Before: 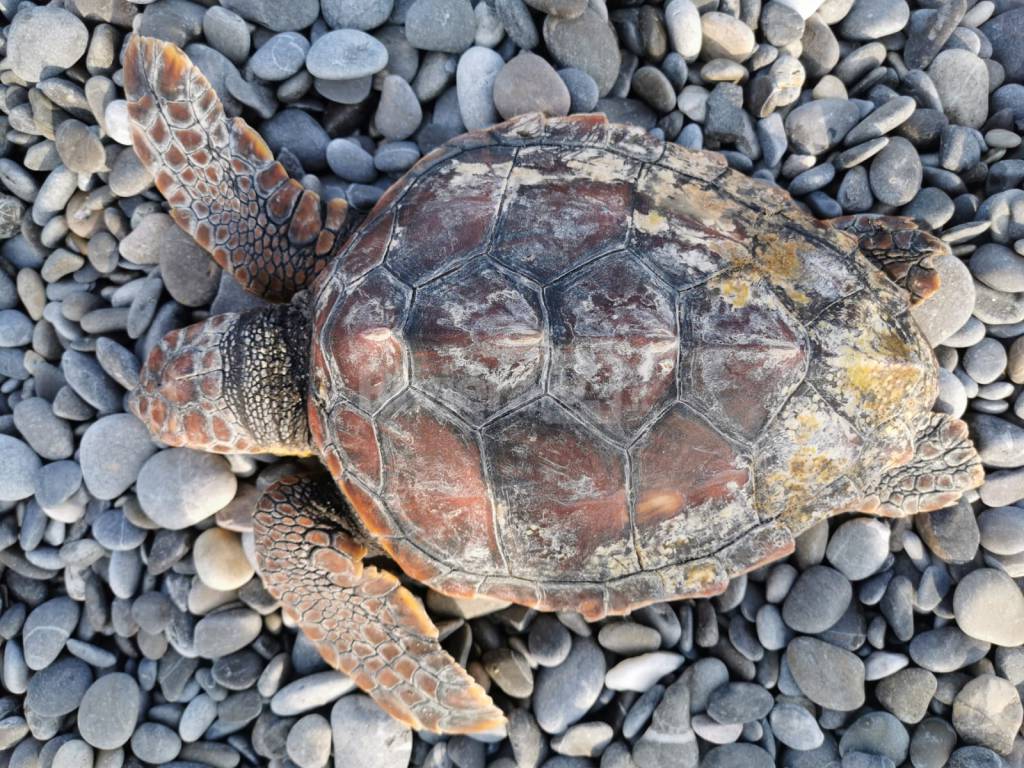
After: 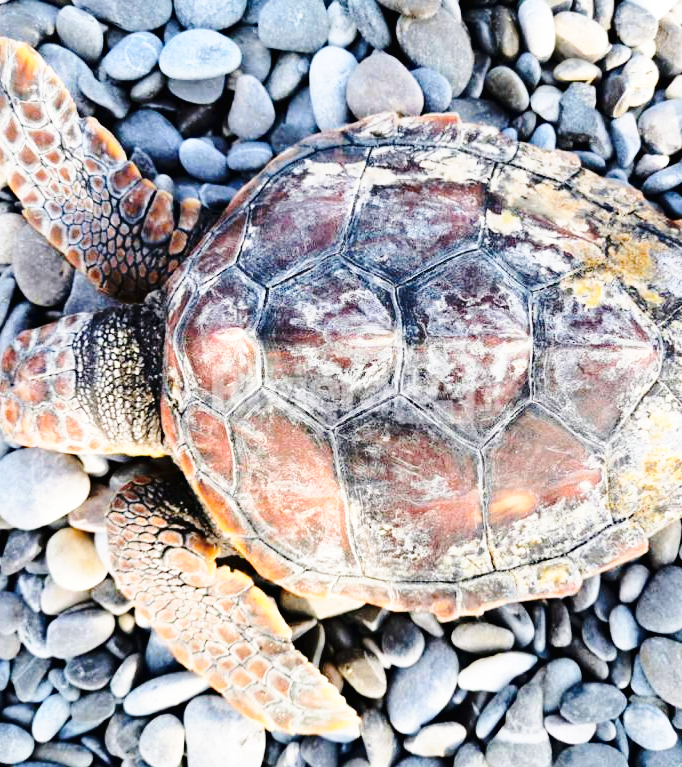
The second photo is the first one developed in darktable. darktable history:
haze removal: compatibility mode true, adaptive false
crop and rotate: left 14.401%, right 18.994%
base curve: curves: ch0 [(0, 0) (0.028, 0.03) (0.105, 0.232) (0.387, 0.748) (0.754, 0.968) (1, 1)], preserve colors none
tone curve: curves: ch0 [(0, 0.01) (0.037, 0.032) (0.131, 0.108) (0.275, 0.258) (0.483, 0.512) (0.61, 0.661) (0.696, 0.742) (0.792, 0.834) (0.911, 0.936) (0.997, 0.995)]; ch1 [(0, 0) (0.308, 0.29) (0.425, 0.411) (0.503, 0.502) (0.551, 0.563) (0.683, 0.706) (0.746, 0.77) (1, 1)]; ch2 [(0, 0) (0.246, 0.233) (0.36, 0.352) (0.415, 0.415) (0.485, 0.487) (0.502, 0.502) (0.525, 0.523) (0.545, 0.552) (0.587, 0.6) (0.636, 0.652) (0.711, 0.729) (0.845, 0.855) (0.998, 0.977)], color space Lab, linked channels, preserve colors none
